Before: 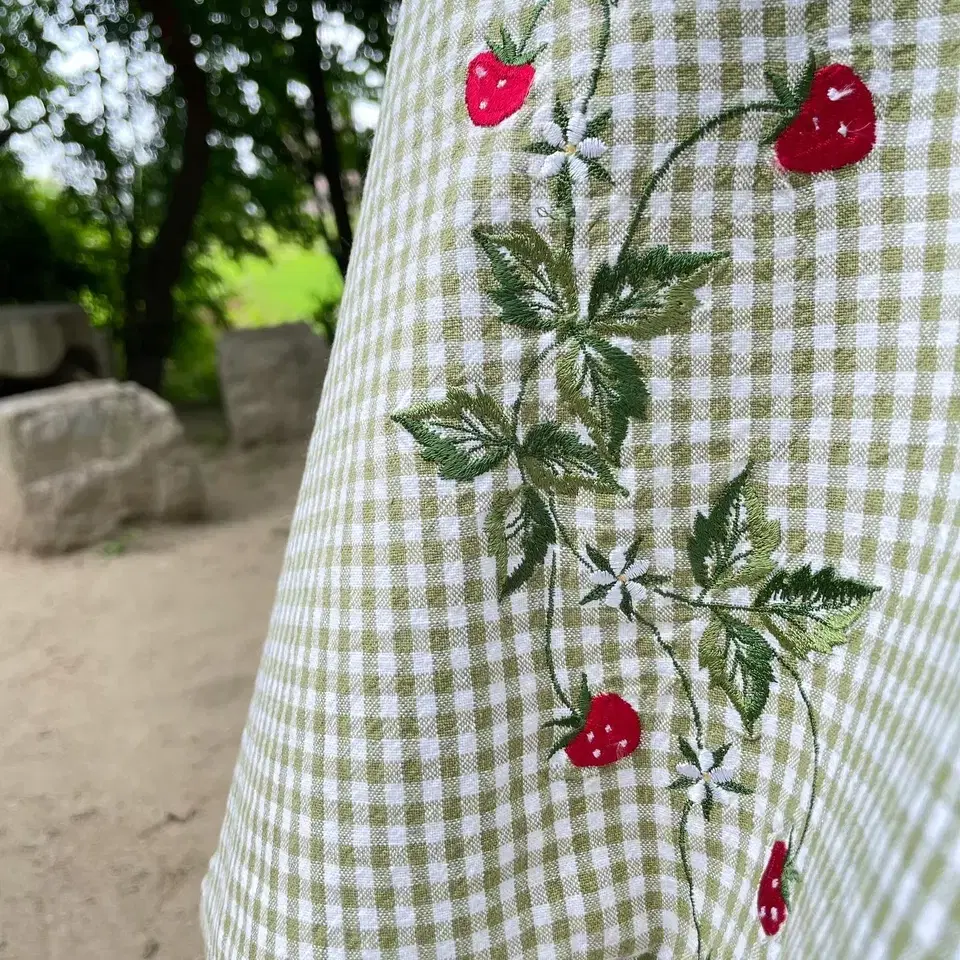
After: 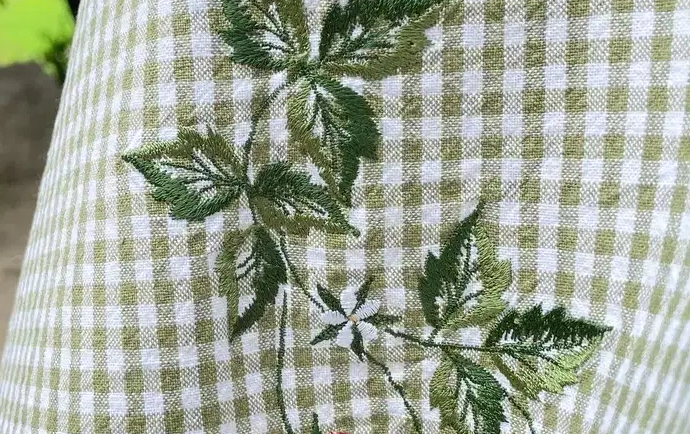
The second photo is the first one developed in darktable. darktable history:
crop and rotate: left 28.035%, top 27.086%, bottom 27.625%
